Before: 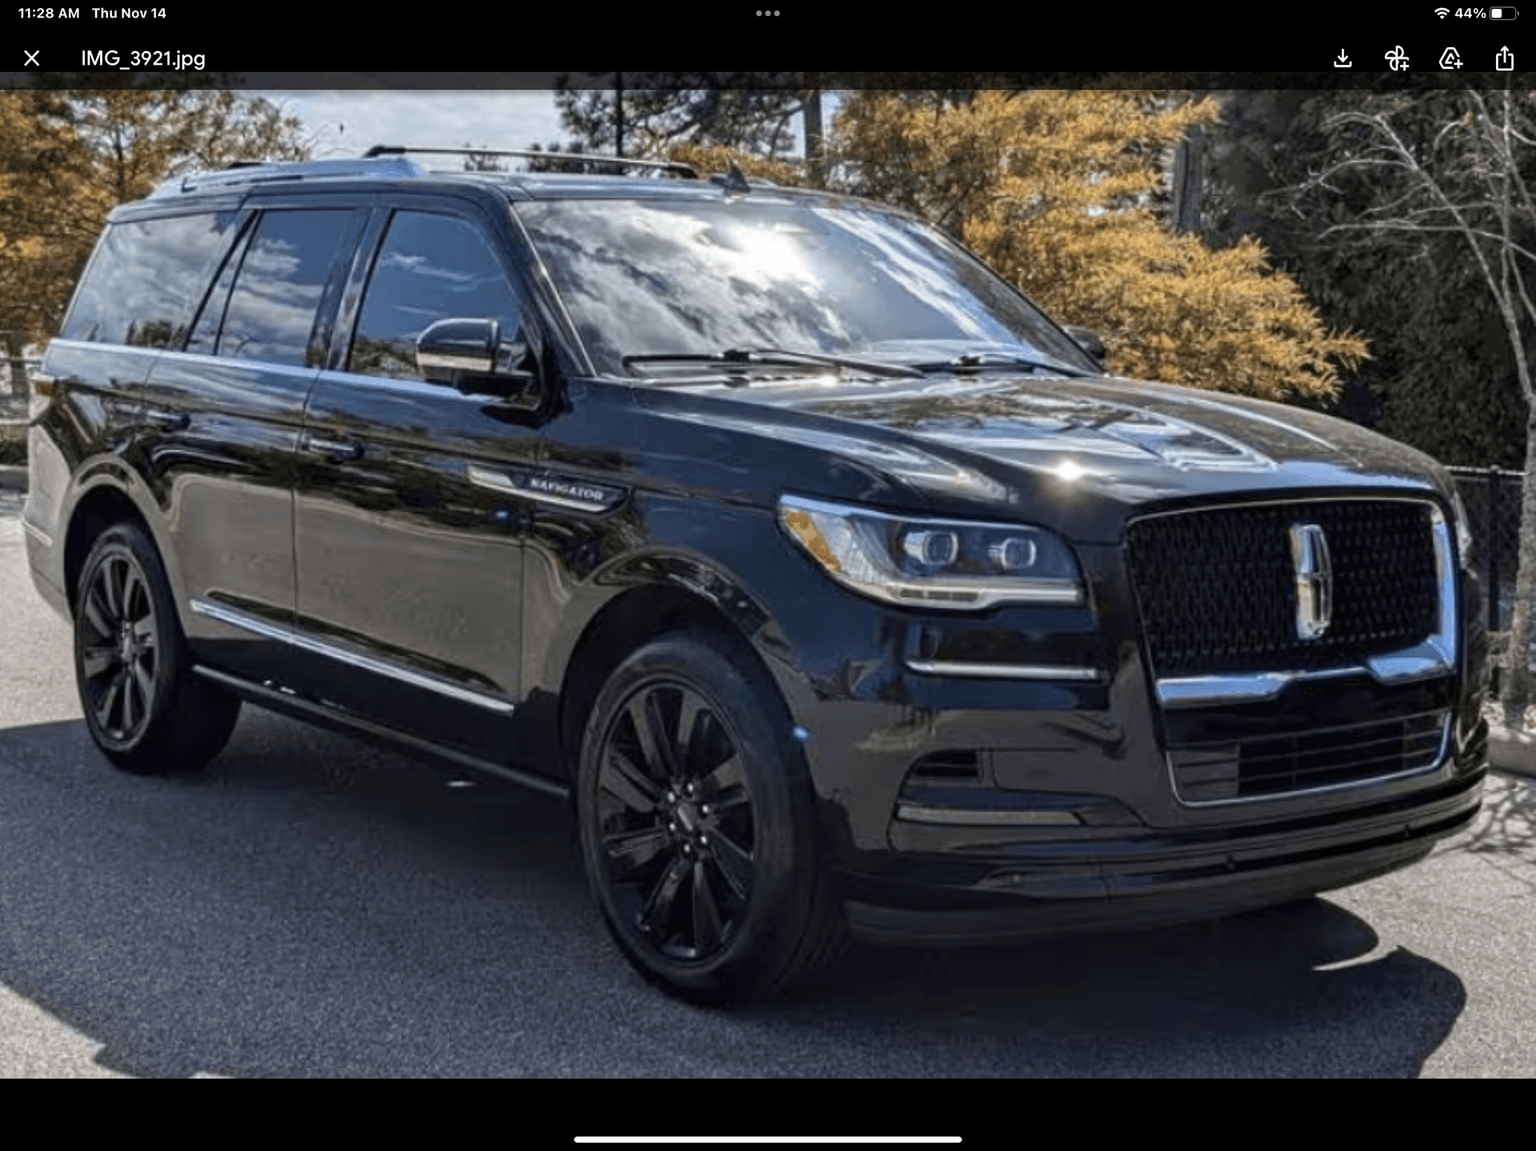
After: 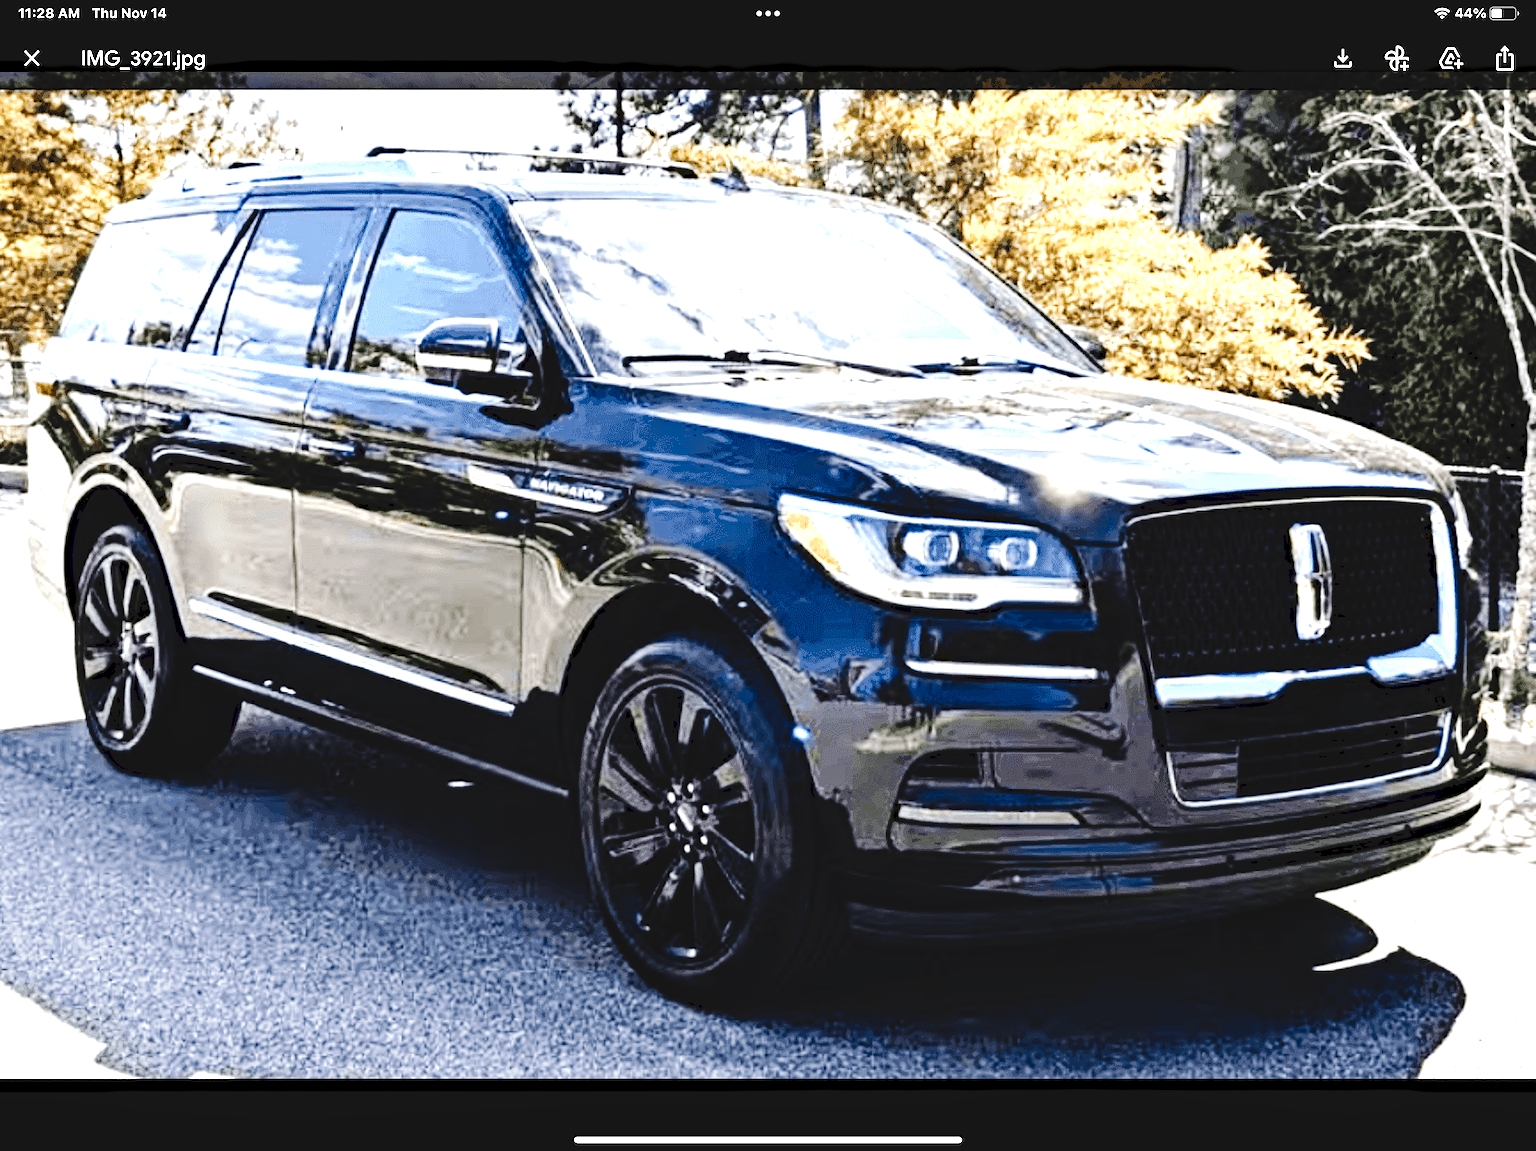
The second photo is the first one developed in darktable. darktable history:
tone equalizer: -8 EV -0.75 EV, -7 EV -0.7 EV, -6 EV -0.6 EV, -5 EV -0.4 EV, -3 EV 0.4 EV, -2 EV 0.6 EV, -1 EV 0.7 EV, +0 EV 0.75 EV, edges refinement/feathering 500, mask exposure compensation -1.57 EV, preserve details no
haze removal: compatibility mode true, adaptive false
tone curve: curves: ch0 [(0, 0) (0.003, 0.075) (0.011, 0.079) (0.025, 0.079) (0.044, 0.082) (0.069, 0.085) (0.1, 0.089) (0.136, 0.096) (0.177, 0.105) (0.224, 0.14) (0.277, 0.202) (0.335, 0.304) (0.399, 0.417) (0.468, 0.521) (0.543, 0.636) (0.623, 0.726) (0.709, 0.801) (0.801, 0.878) (0.898, 0.927) (1, 1)], preserve colors none
exposure: black level correction 0, exposure 1.675 EV, compensate exposure bias true, compensate highlight preservation false
local contrast: highlights 100%, shadows 100%, detail 120%, midtone range 0.2
